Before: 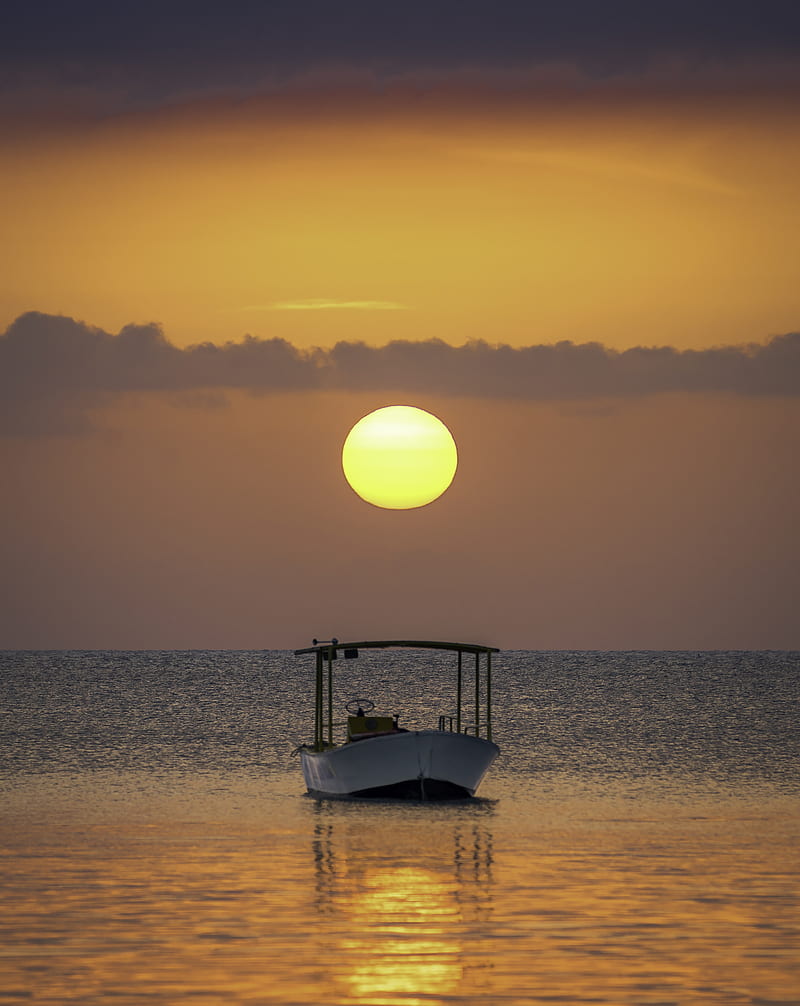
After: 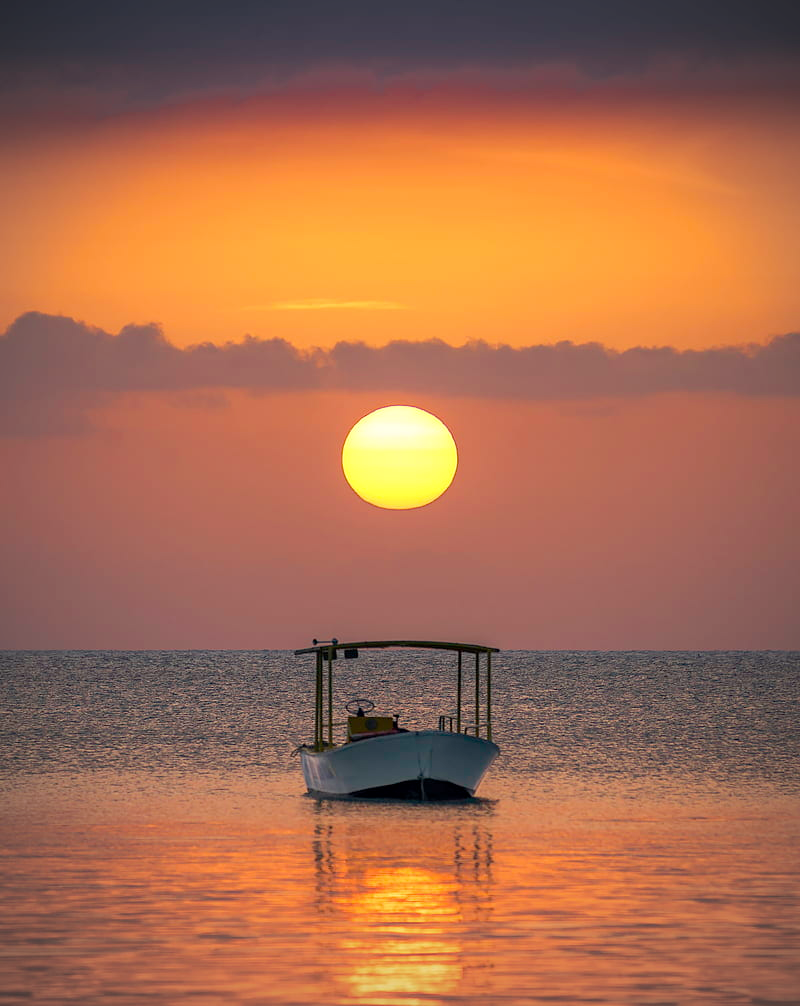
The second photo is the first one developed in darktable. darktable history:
tone equalizer: mask exposure compensation -0.515 EV
vignetting: on, module defaults
